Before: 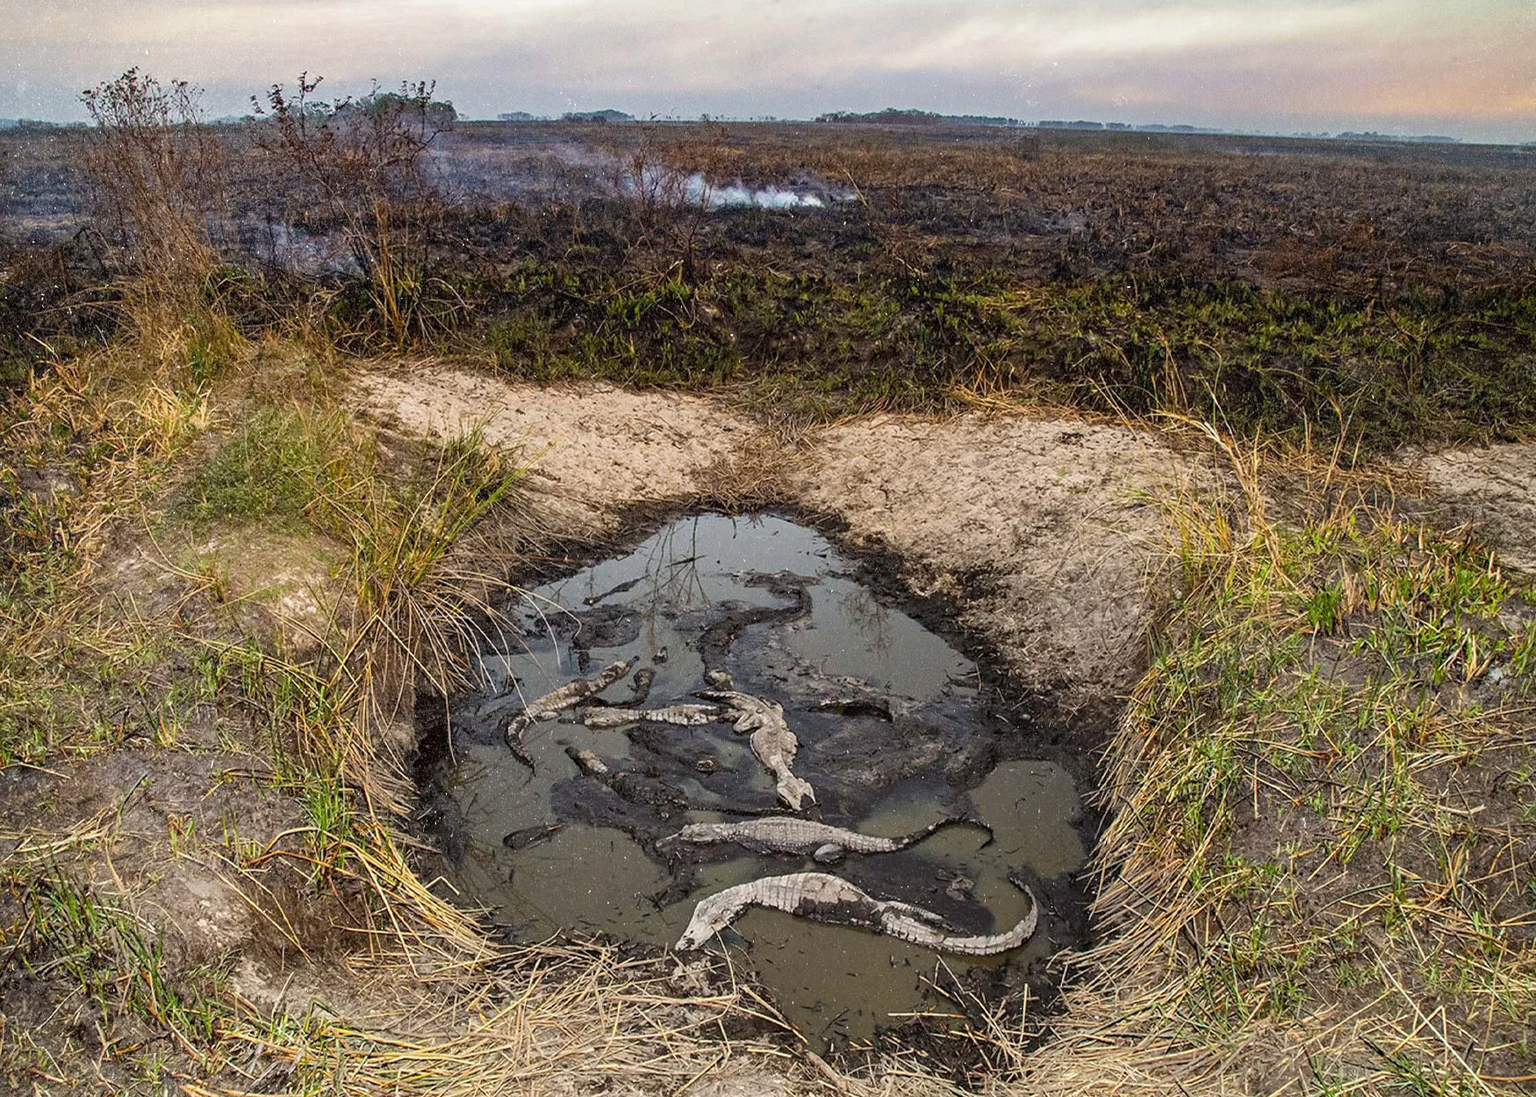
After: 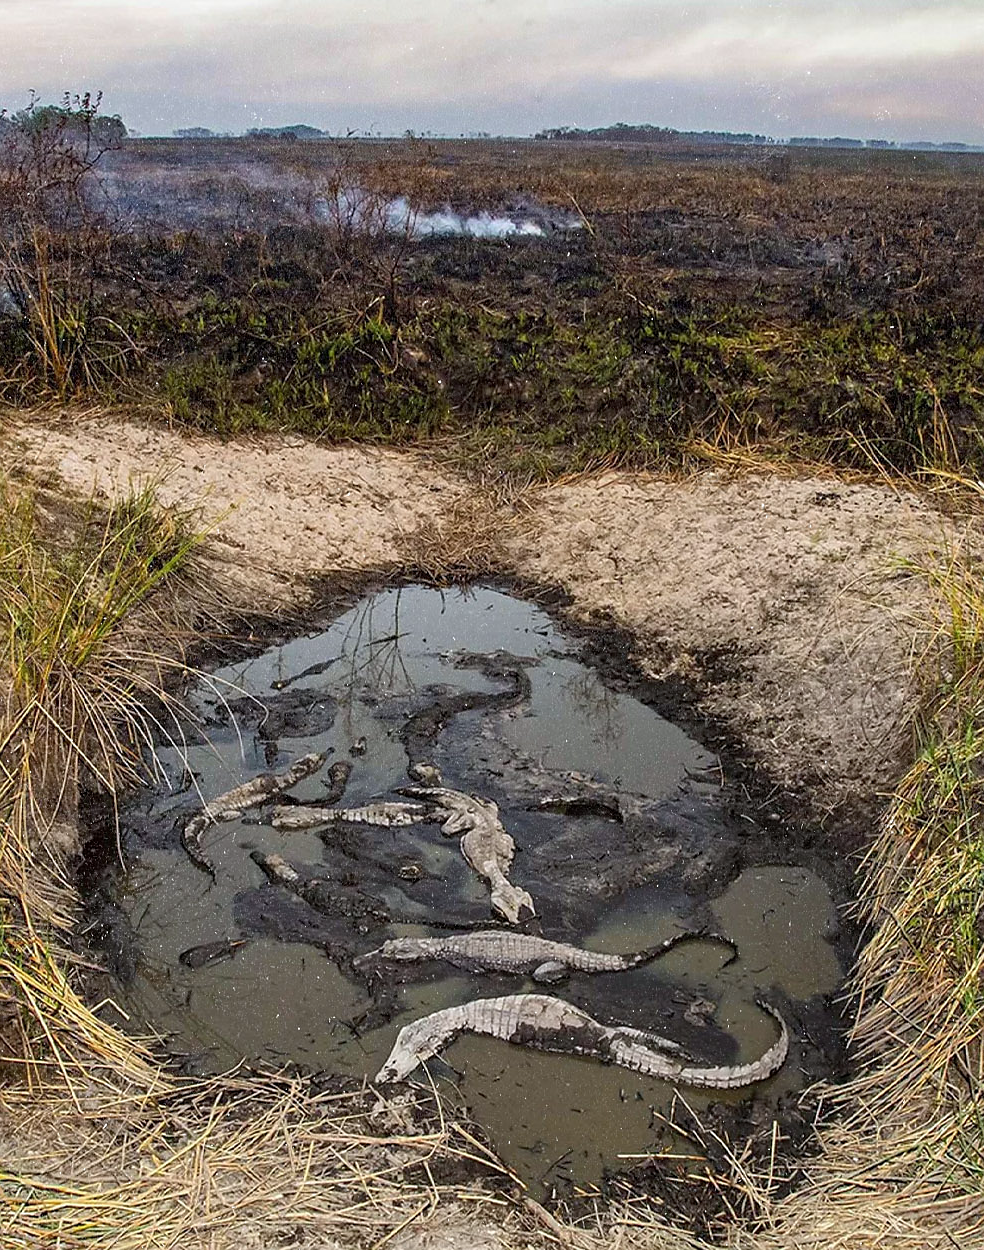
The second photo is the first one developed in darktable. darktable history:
sharpen: radius 1, threshold 1
crop and rotate: left 22.516%, right 21.234%
white balance: red 0.988, blue 1.017
